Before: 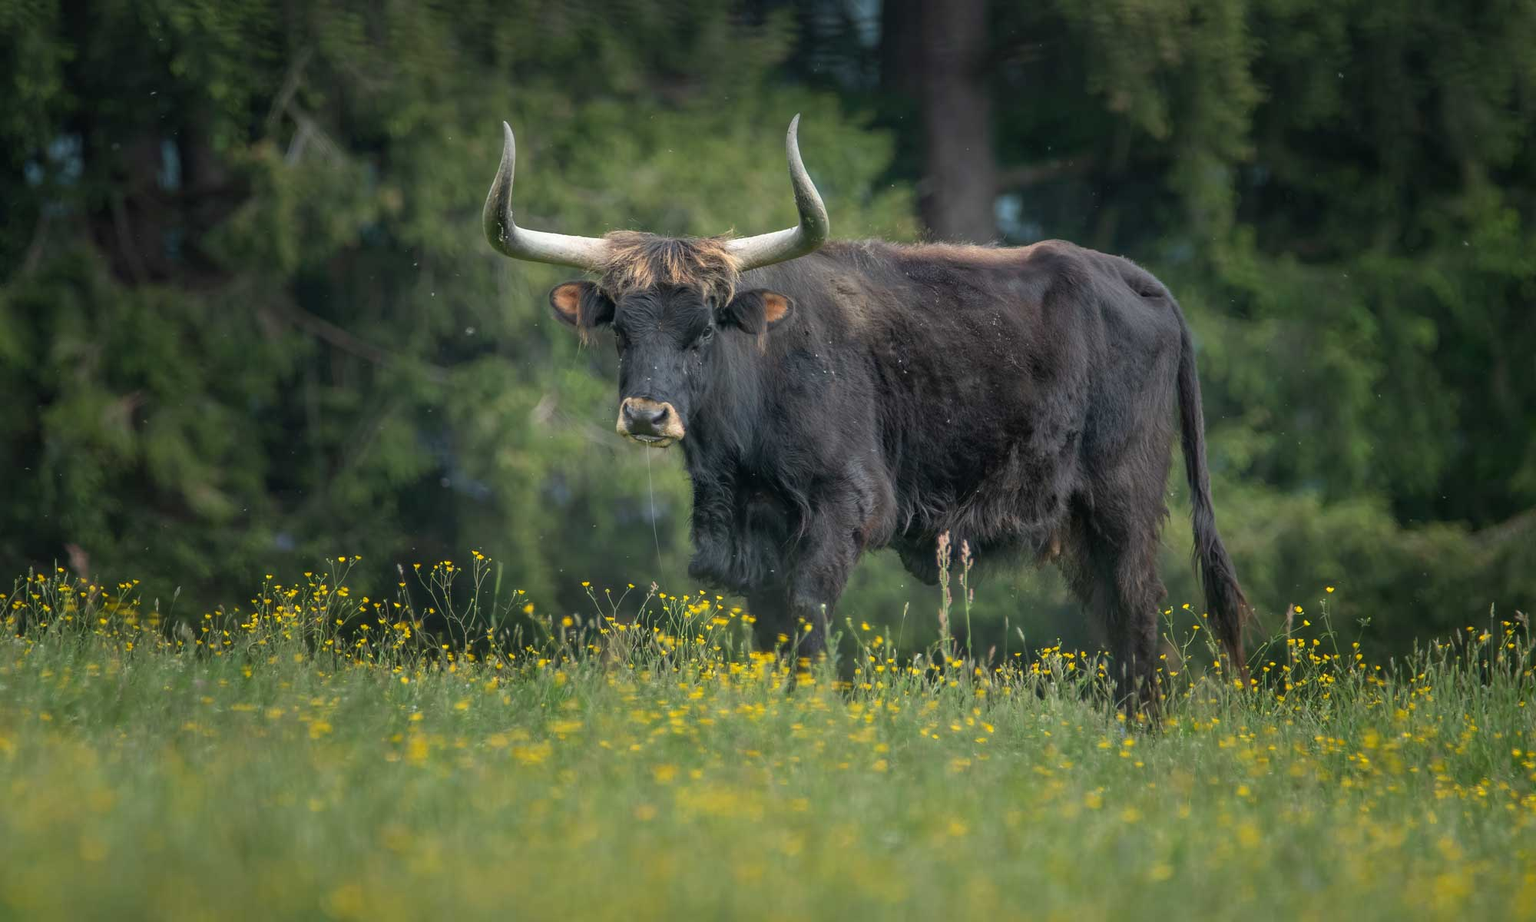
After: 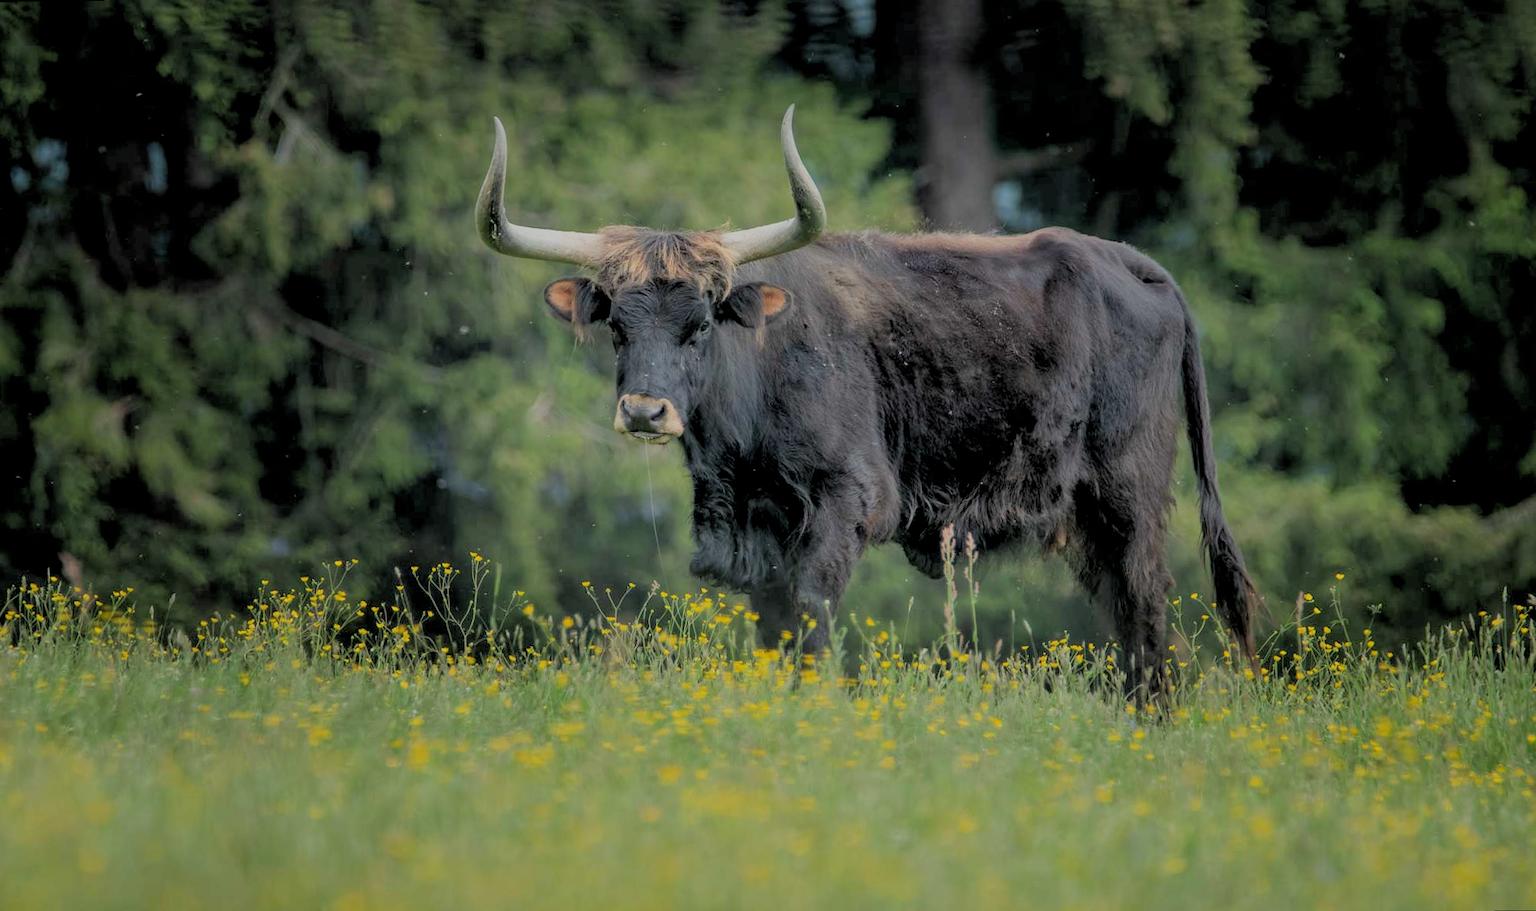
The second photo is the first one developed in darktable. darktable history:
filmic rgb: black relative exposure -6.98 EV, white relative exposure 5.63 EV, hardness 2.86
rotate and perspective: rotation -1°, crop left 0.011, crop right 0.989, crop top 0.025, crop bottom 0.975
rgb levels: preserve colors sum RGB, levels [[0.038, 0.433, 0.934], [0, 0.5, 1], [0, 0.5, 1]]
